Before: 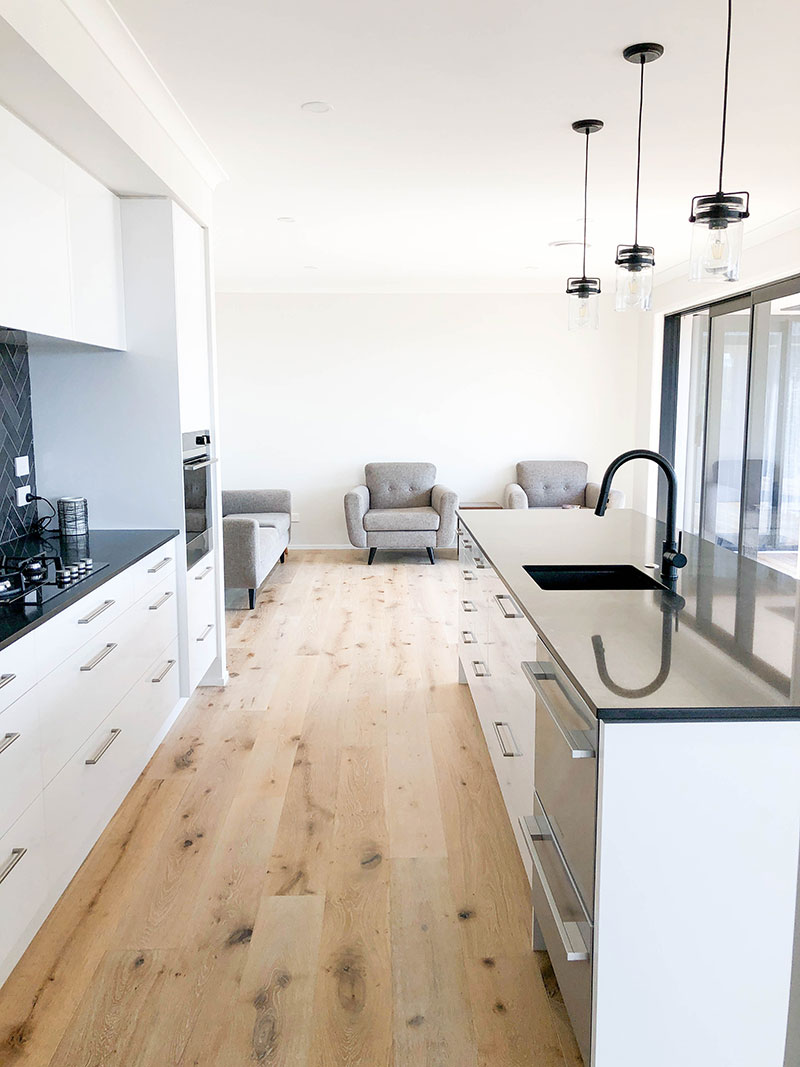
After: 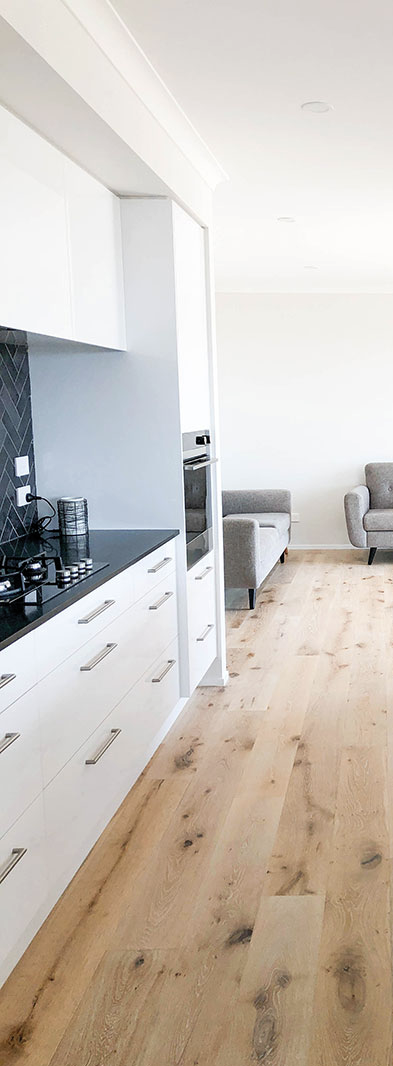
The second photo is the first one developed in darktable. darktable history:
crop and rotate: left 0%, top 0%, right 50.845%
levels: mode automatic, black 0.023%, white 99.97%, levels [0.062, 0.494, 0.925]
contrast brightness saturation: contrast -0.08, brightness -0.04, saturation -0.11
exposure: exposure -0.153 EV, compensate highlight preservation false
